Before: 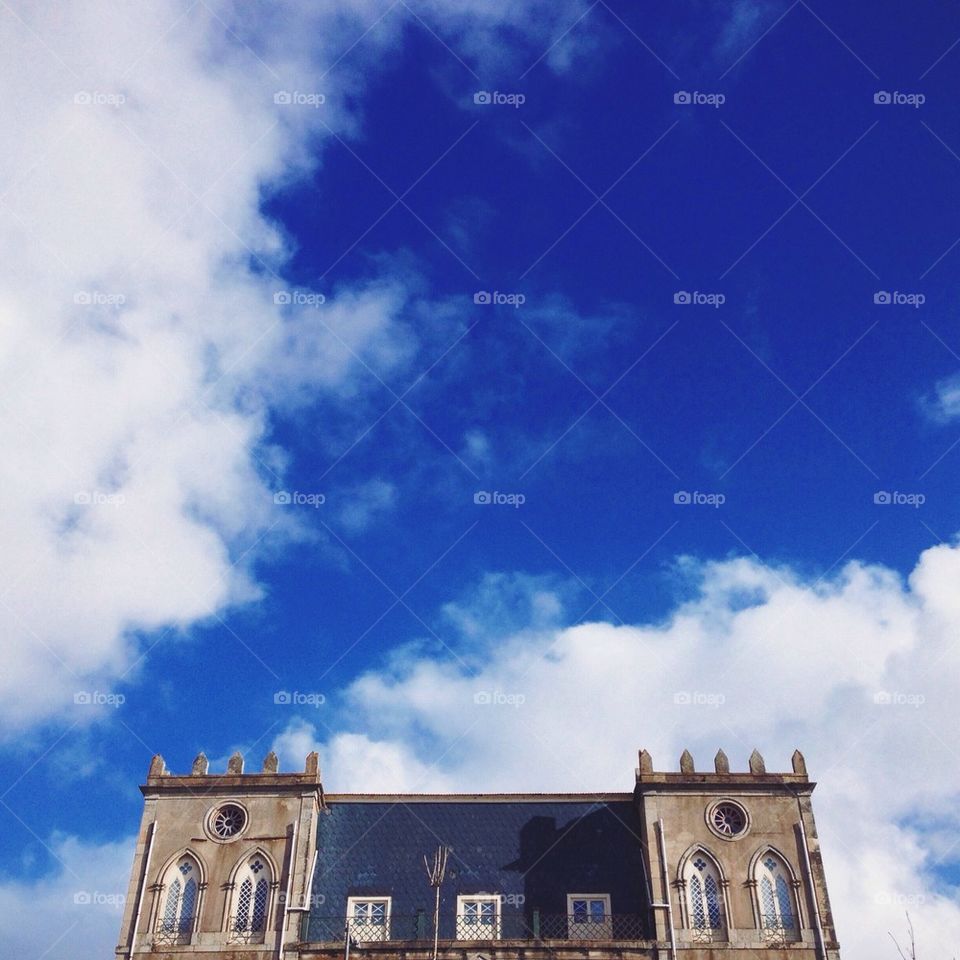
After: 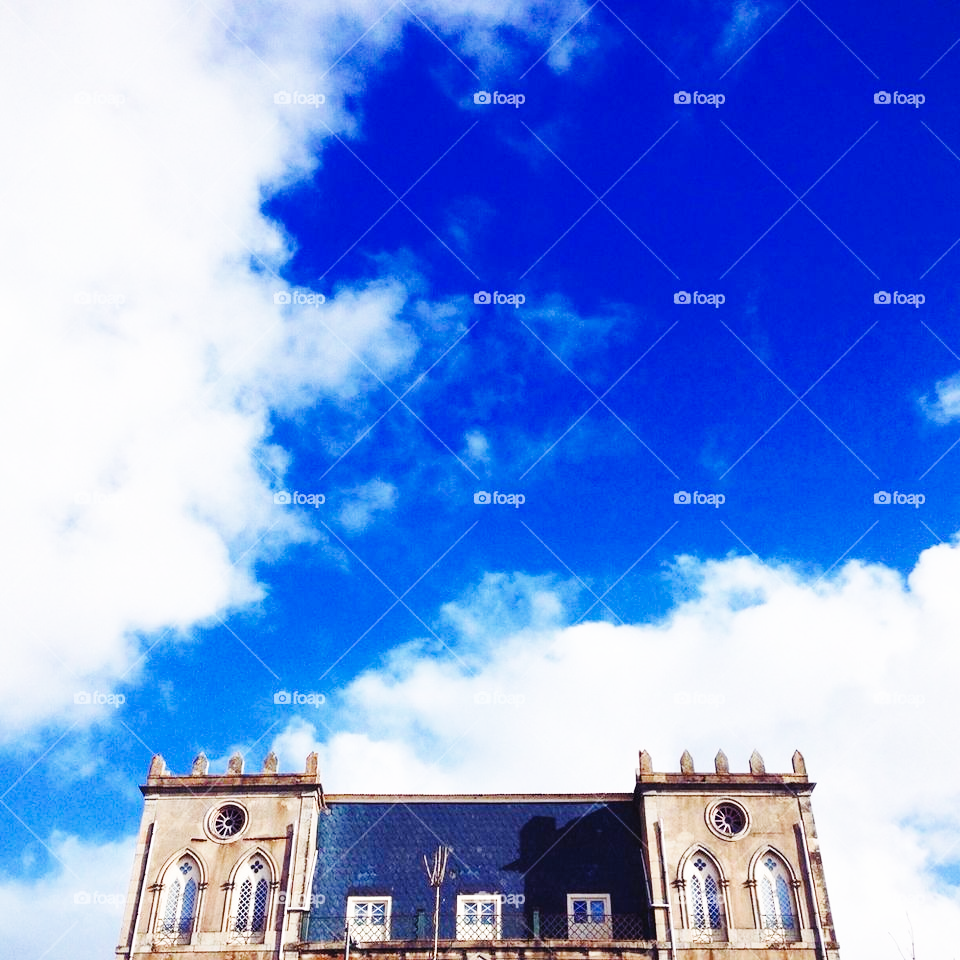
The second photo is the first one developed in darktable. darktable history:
base curve: curves: ch0 [(0, 0) (0, 0) (0.002, 0.001) (0.008, 0.003) (0.019, 0.011) (0.037, 0.037) (0.064, 0.11) (0.102, 0.232) (0.152, 0.379) (0.216, 0.524) (0.296, 0.665) (0.394, 0.789) (0.512, 0.881) (0.651, 0.945) (0.813, 0.986) (1, 1)], exposure shift 0.581, preserve colors none
